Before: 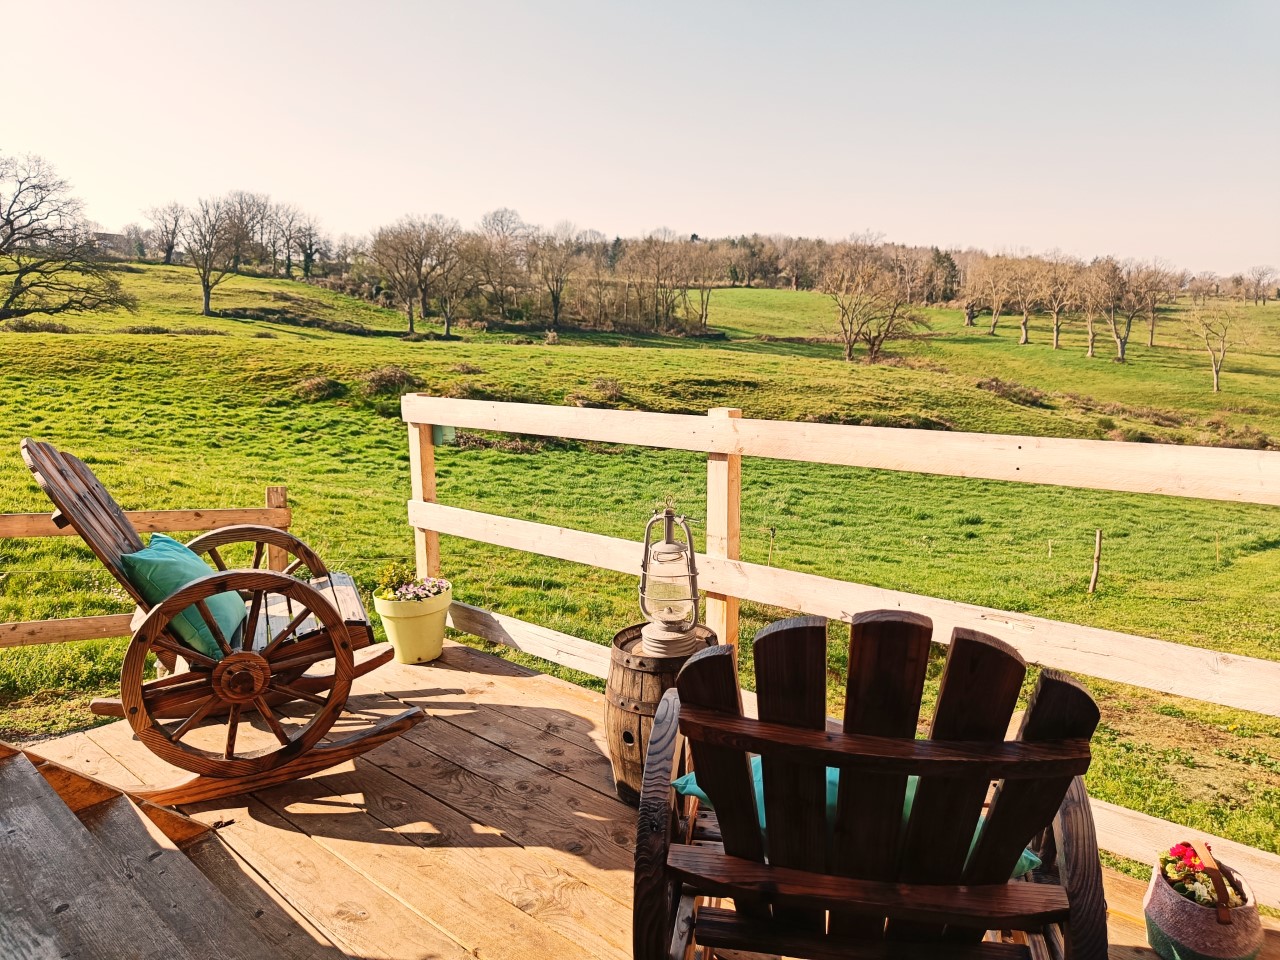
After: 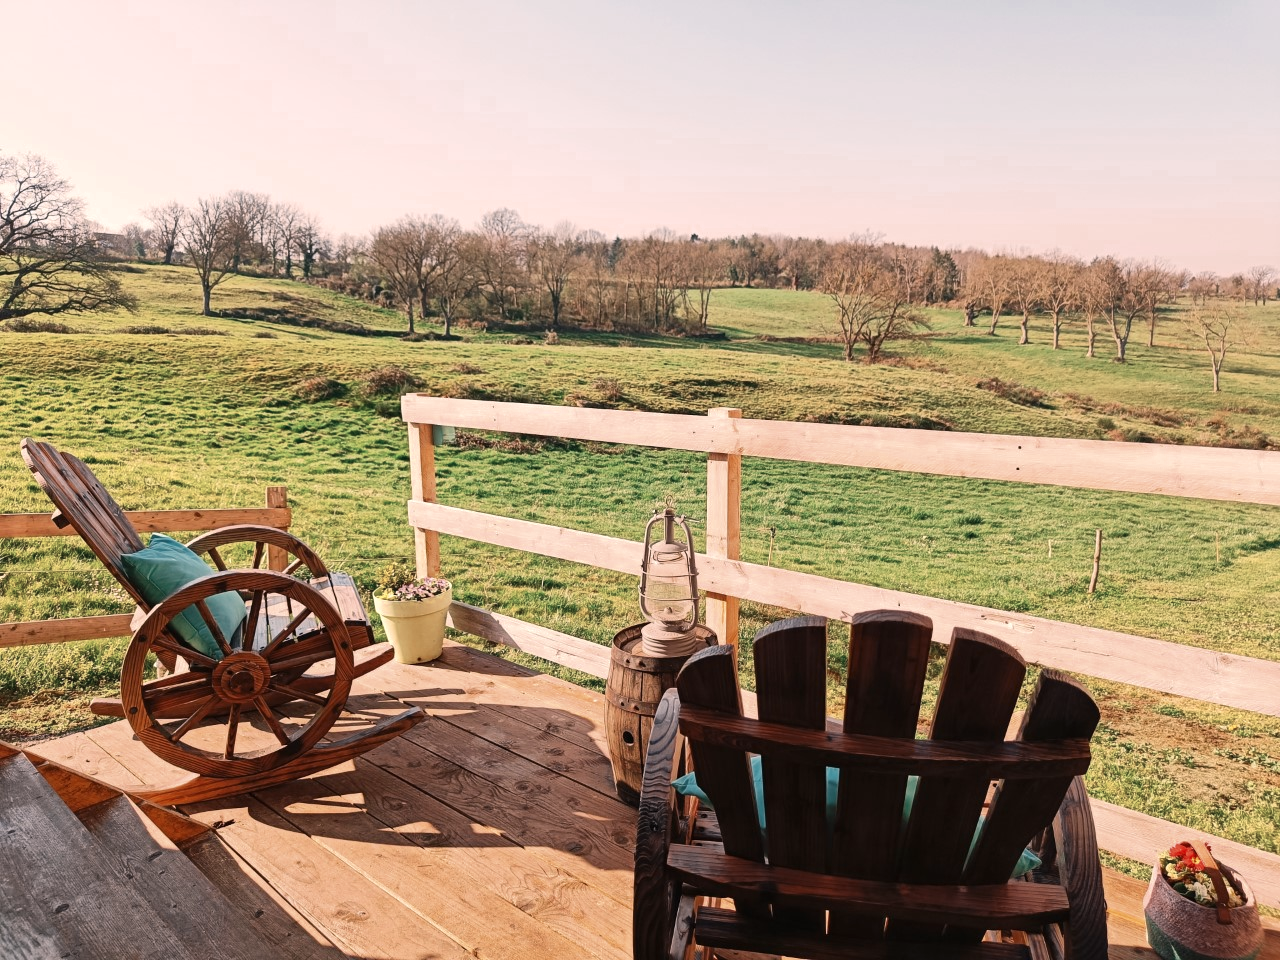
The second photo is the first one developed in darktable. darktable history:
color zones: curves: ch0 [(0, 0.5) (0.125, 0.4) (0.25, 0.5) (0.375, 0.4) (0.5, 0.4) (0.625, 0.35) (0.75, 0.35) (0.875, 0.5)]; ch1 [(0, 0.35) (0.125, 0.45) (0.25, 0.35) (0.375, 0.35) (0.5, 0.35) (0.625, 0.35) (0.75, 0.45) (0.875, 0.35)]; ch2 [(0, 0.6) (0.125, 0.5) (0.25, 0.5) (0.375, 0.6) (0.5, 0.6) (0.625, 0.5) (0.75, 0.5) (0.875, 0.5)]
white balance: red 1.127, blue 0.943
color calibration: illuminant custom, x 0.368, y 0.373, temperature 4330.32 K
